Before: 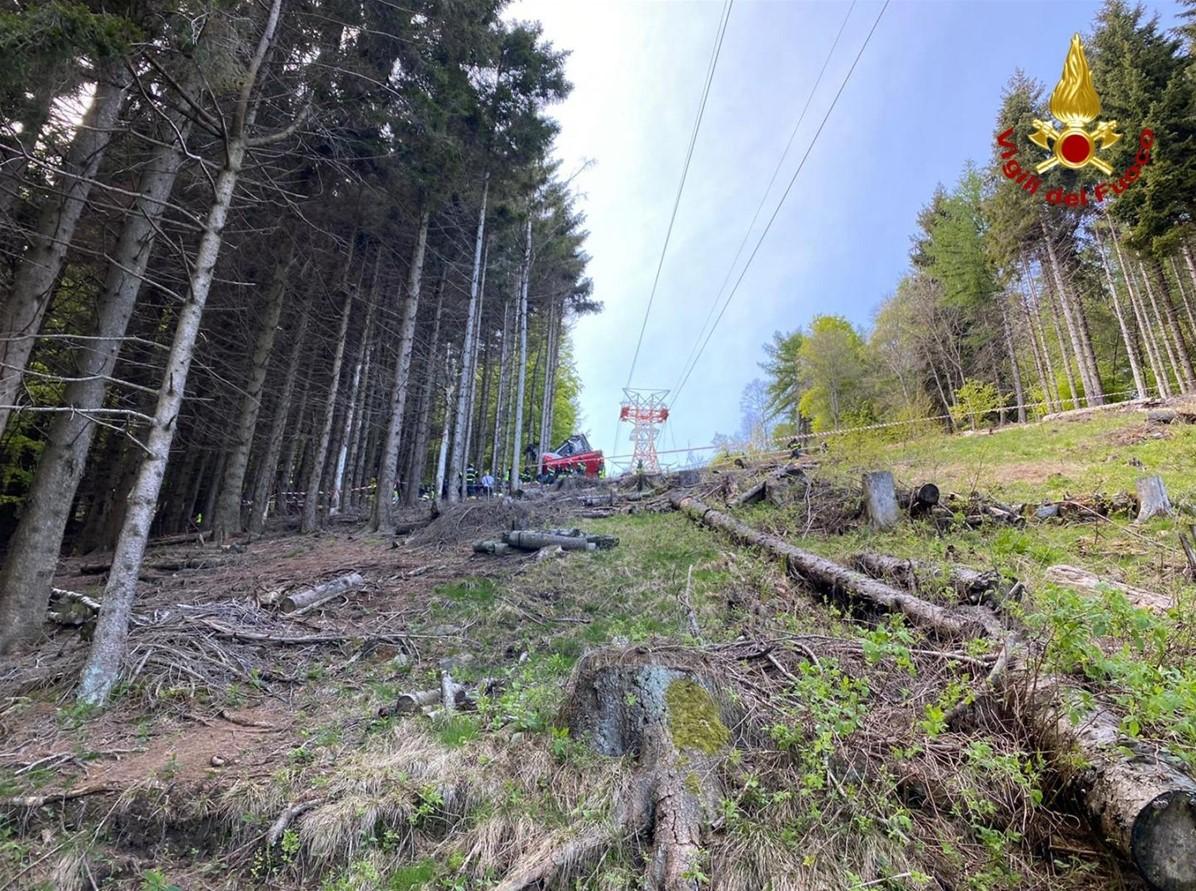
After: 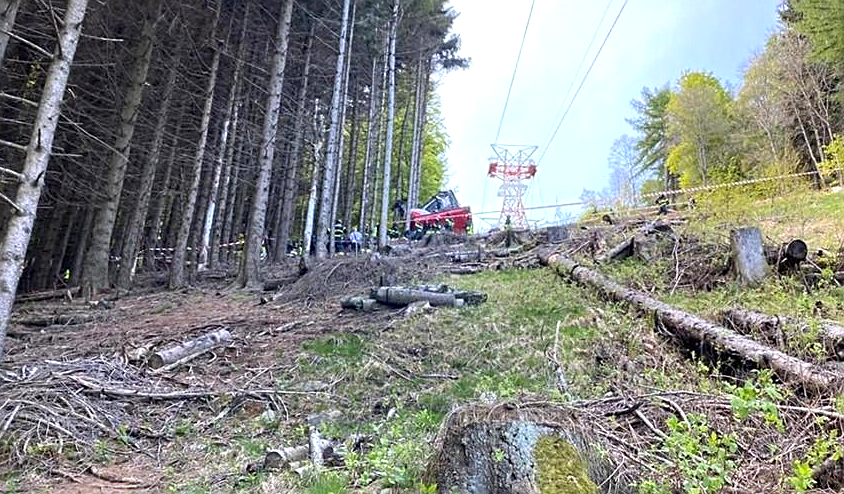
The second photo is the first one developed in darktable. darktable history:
crop: left 11.074%, top 27.4%, right 18.308%, bottom 17.072%
sharpen: on, module defaults
exposure: exposure 0.469 EV, compensate highlight preservation false
